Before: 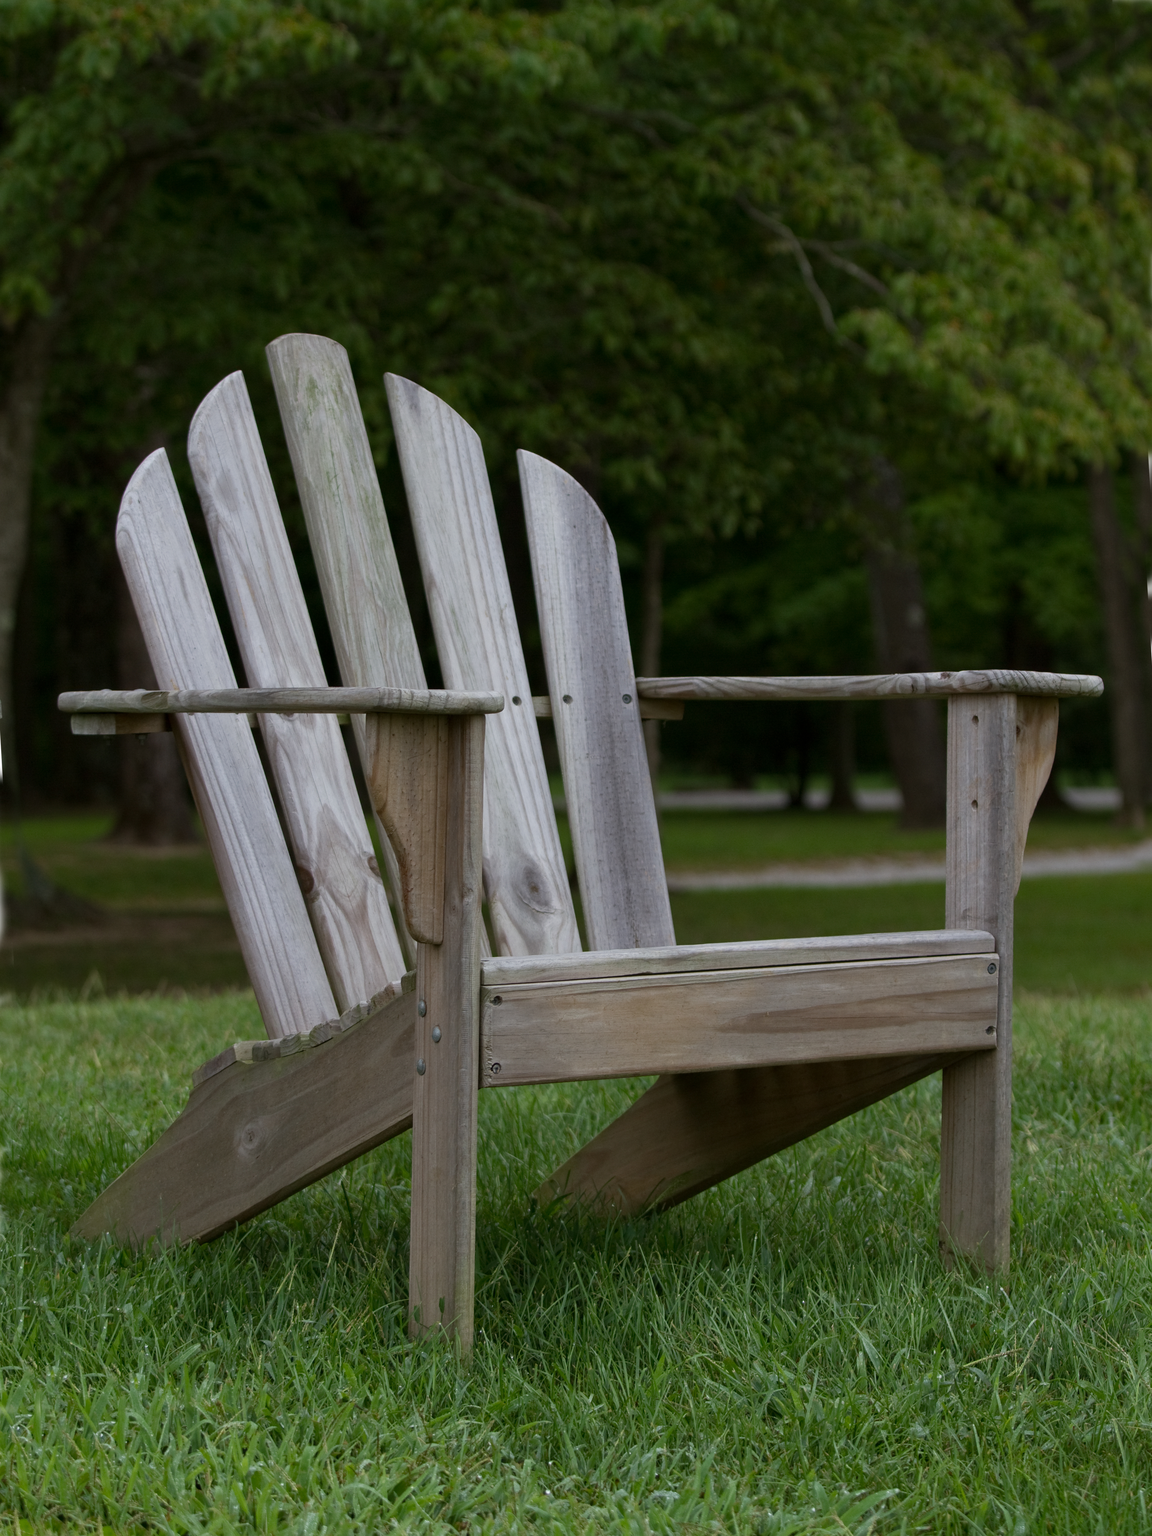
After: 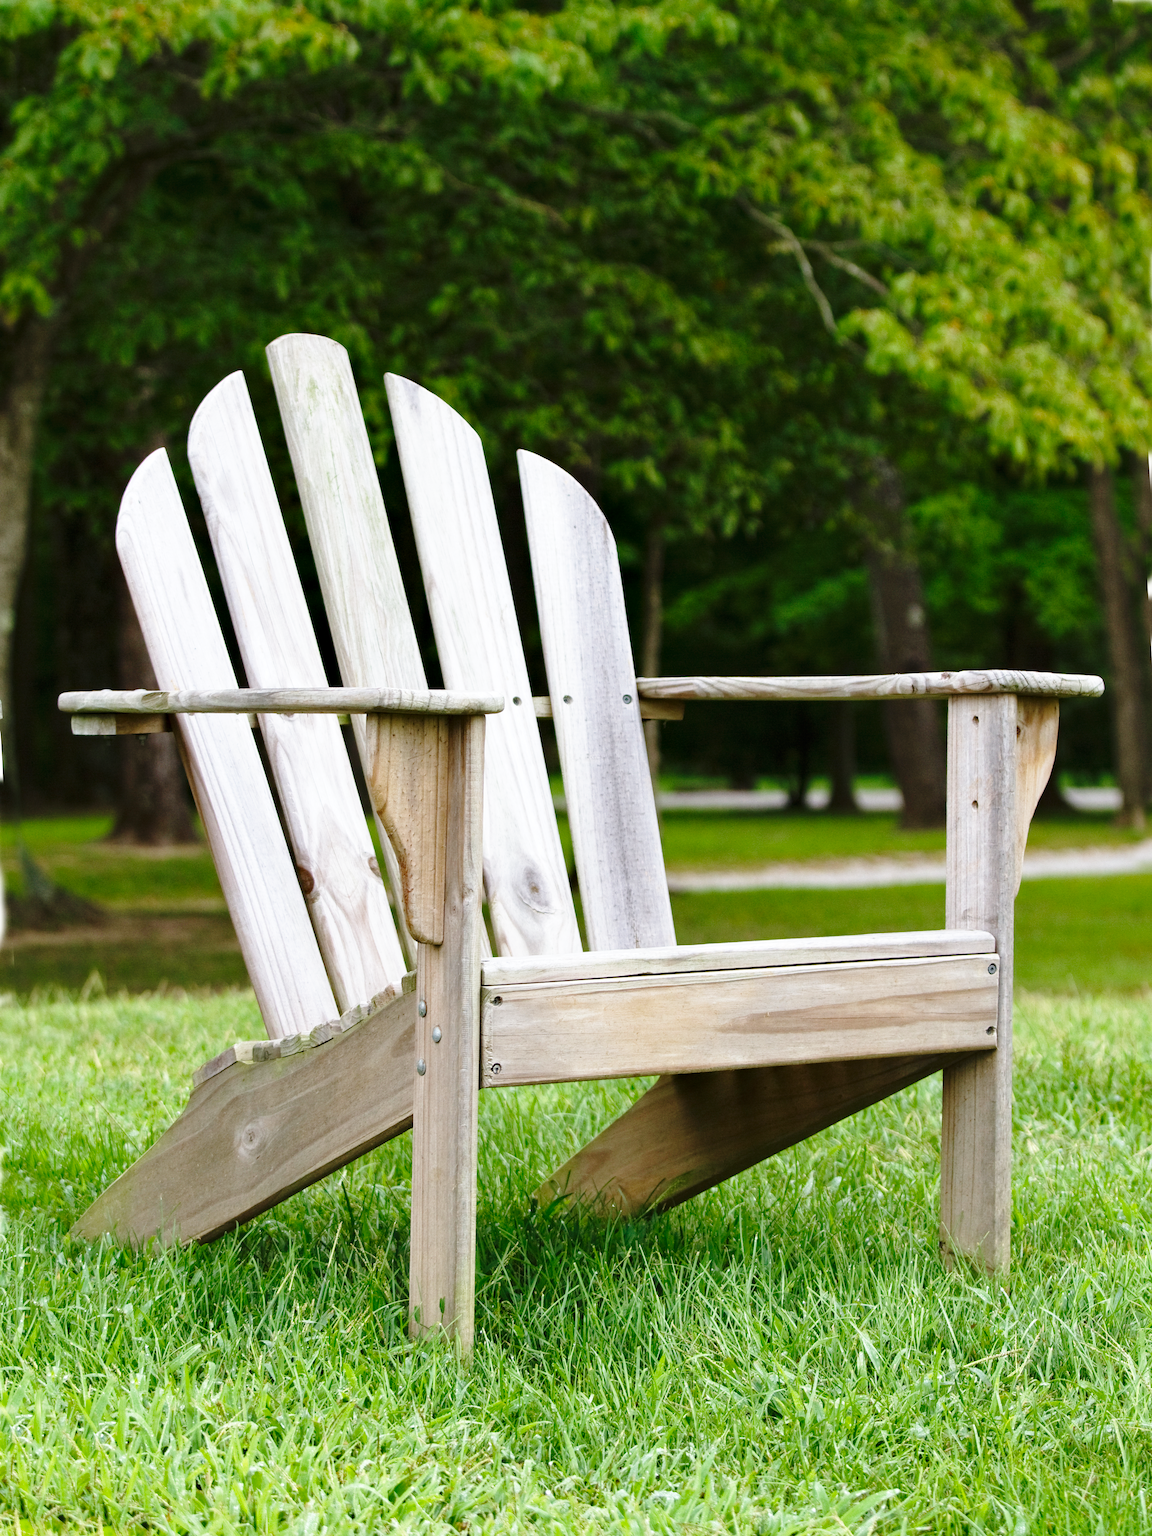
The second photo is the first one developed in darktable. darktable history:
base curve: curves: ch0 [(0, 0) (0.028, 0.03) (0.105, 0.232) (0.387, 0.748) (0.754, 0.968) (1, 1)], fusion 1, exposure shift 0.576, preserve colors none
exposure: black level correction 0, exposure 0.6 EV, compensate exposure bias true, compensate highlight preservation false
